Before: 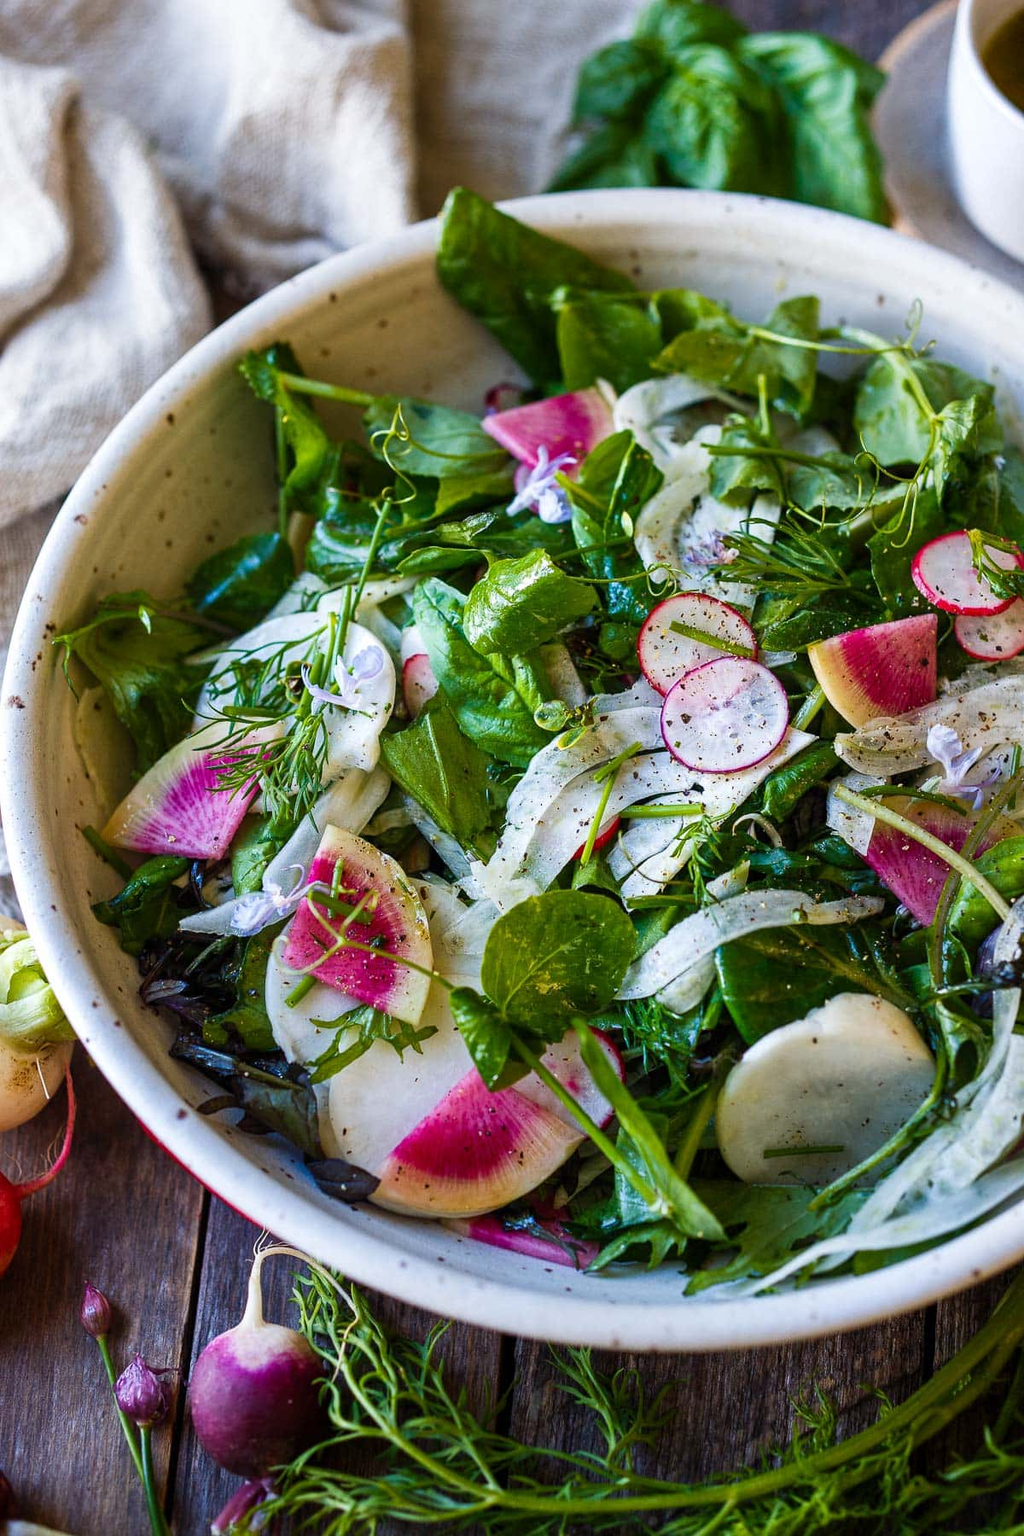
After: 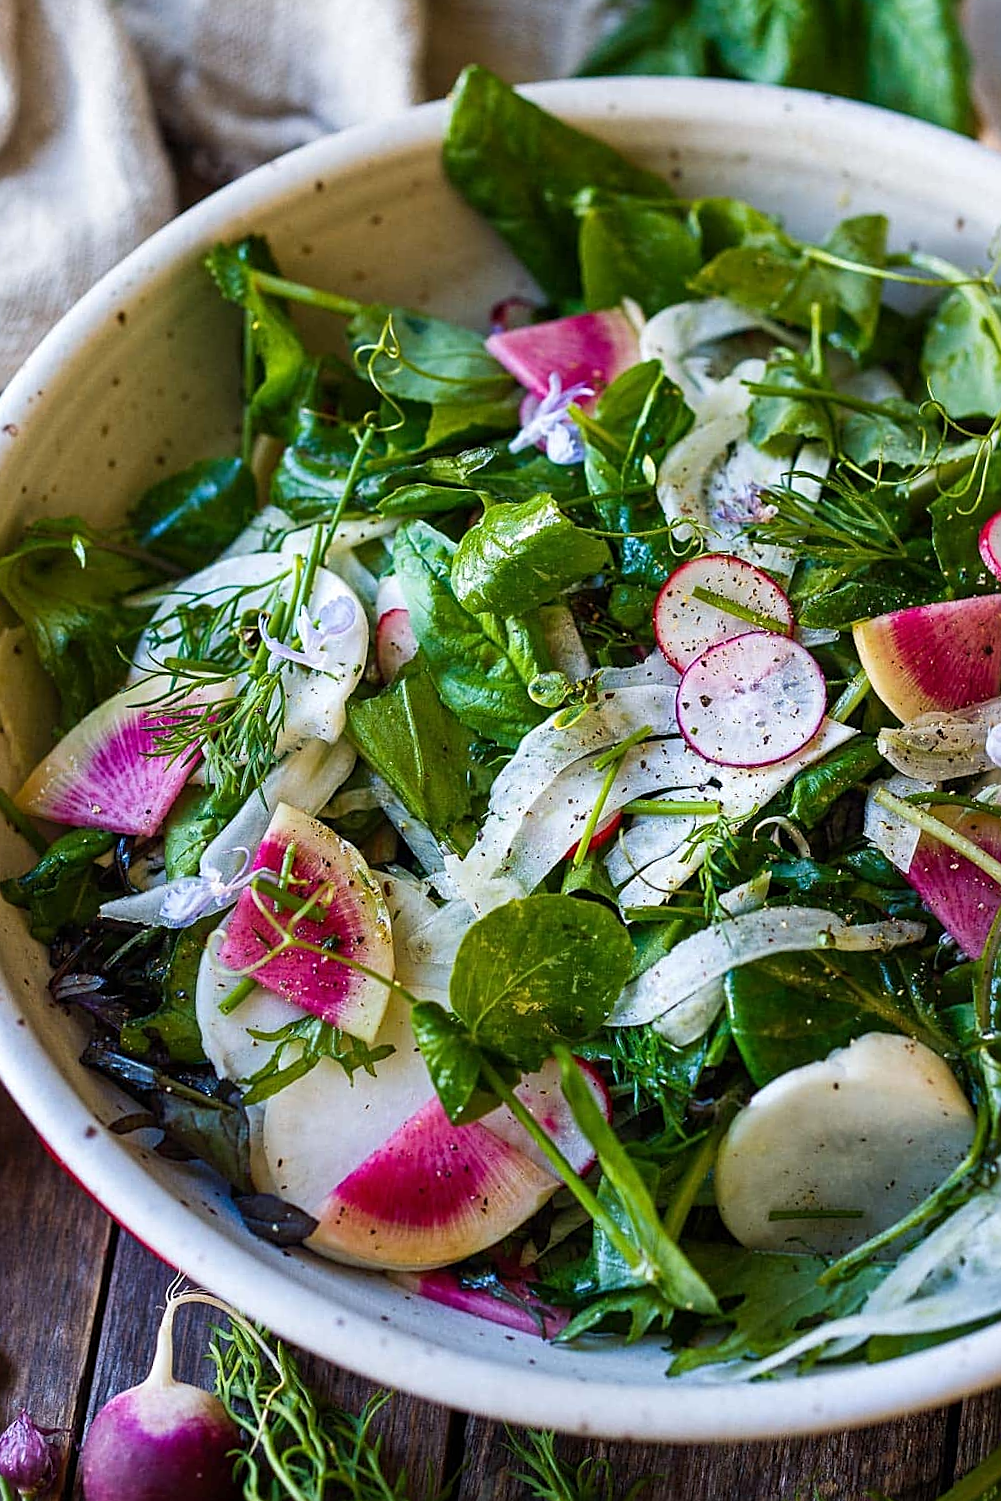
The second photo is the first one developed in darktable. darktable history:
crop and rotate: angle -3.1°, left 5.152%, top 5.179%, right 4.745%, bottom 4.745%
sharpen: on, module defaults
